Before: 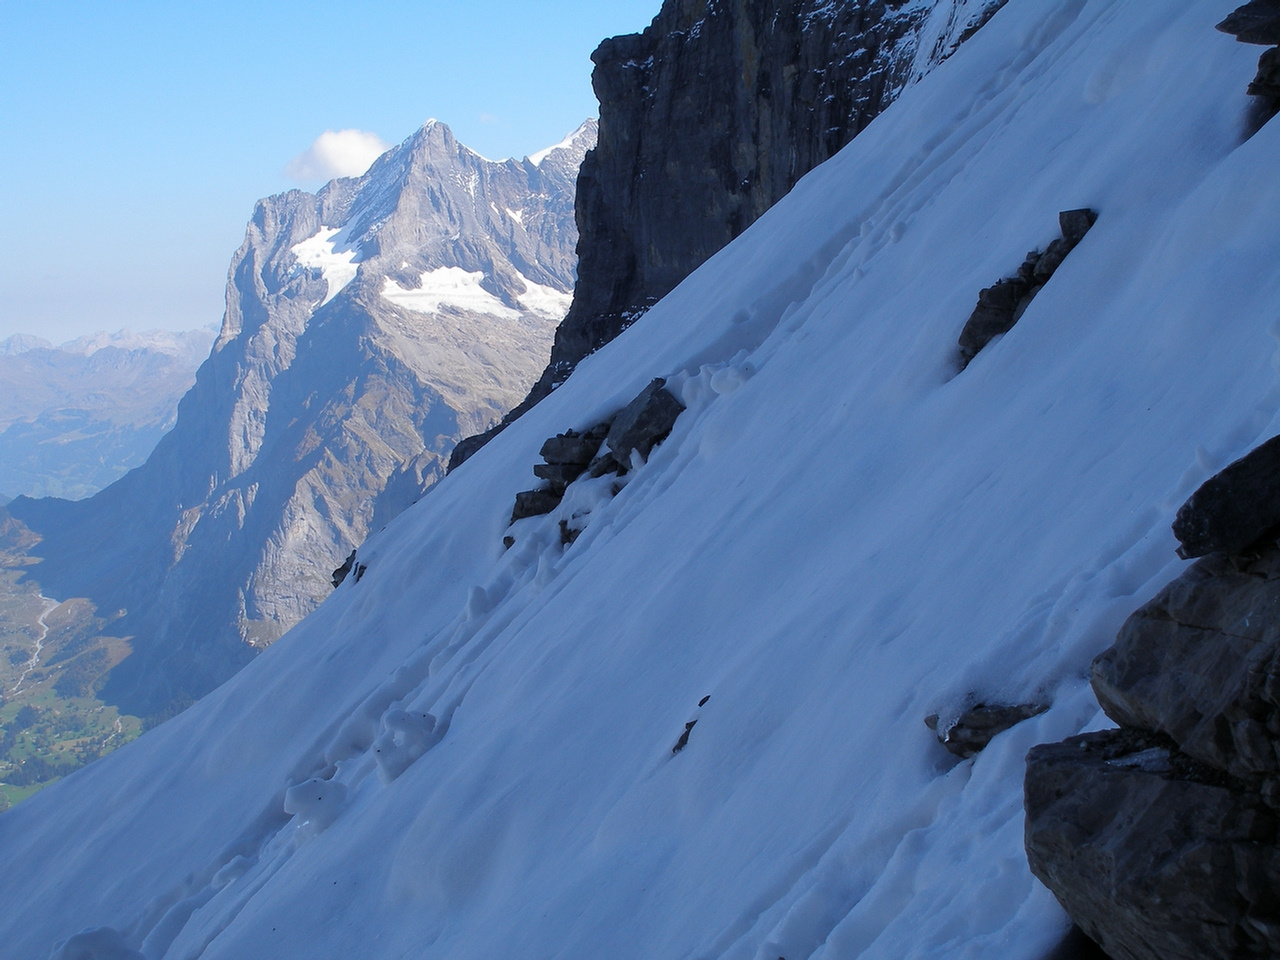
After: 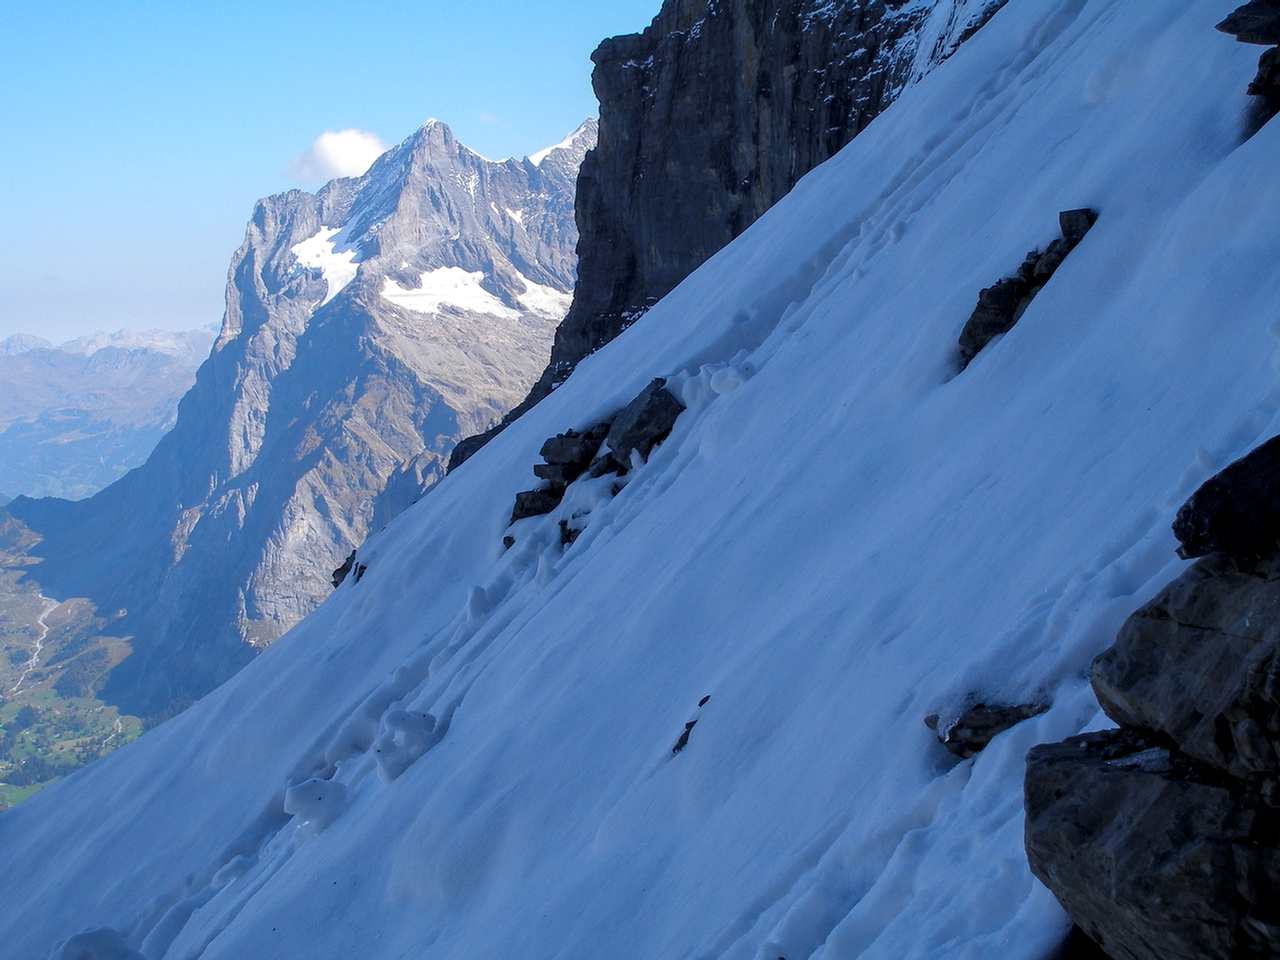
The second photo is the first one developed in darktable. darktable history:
contrast brightness saturation: saturation 0.132
local contrast: detail 130%
